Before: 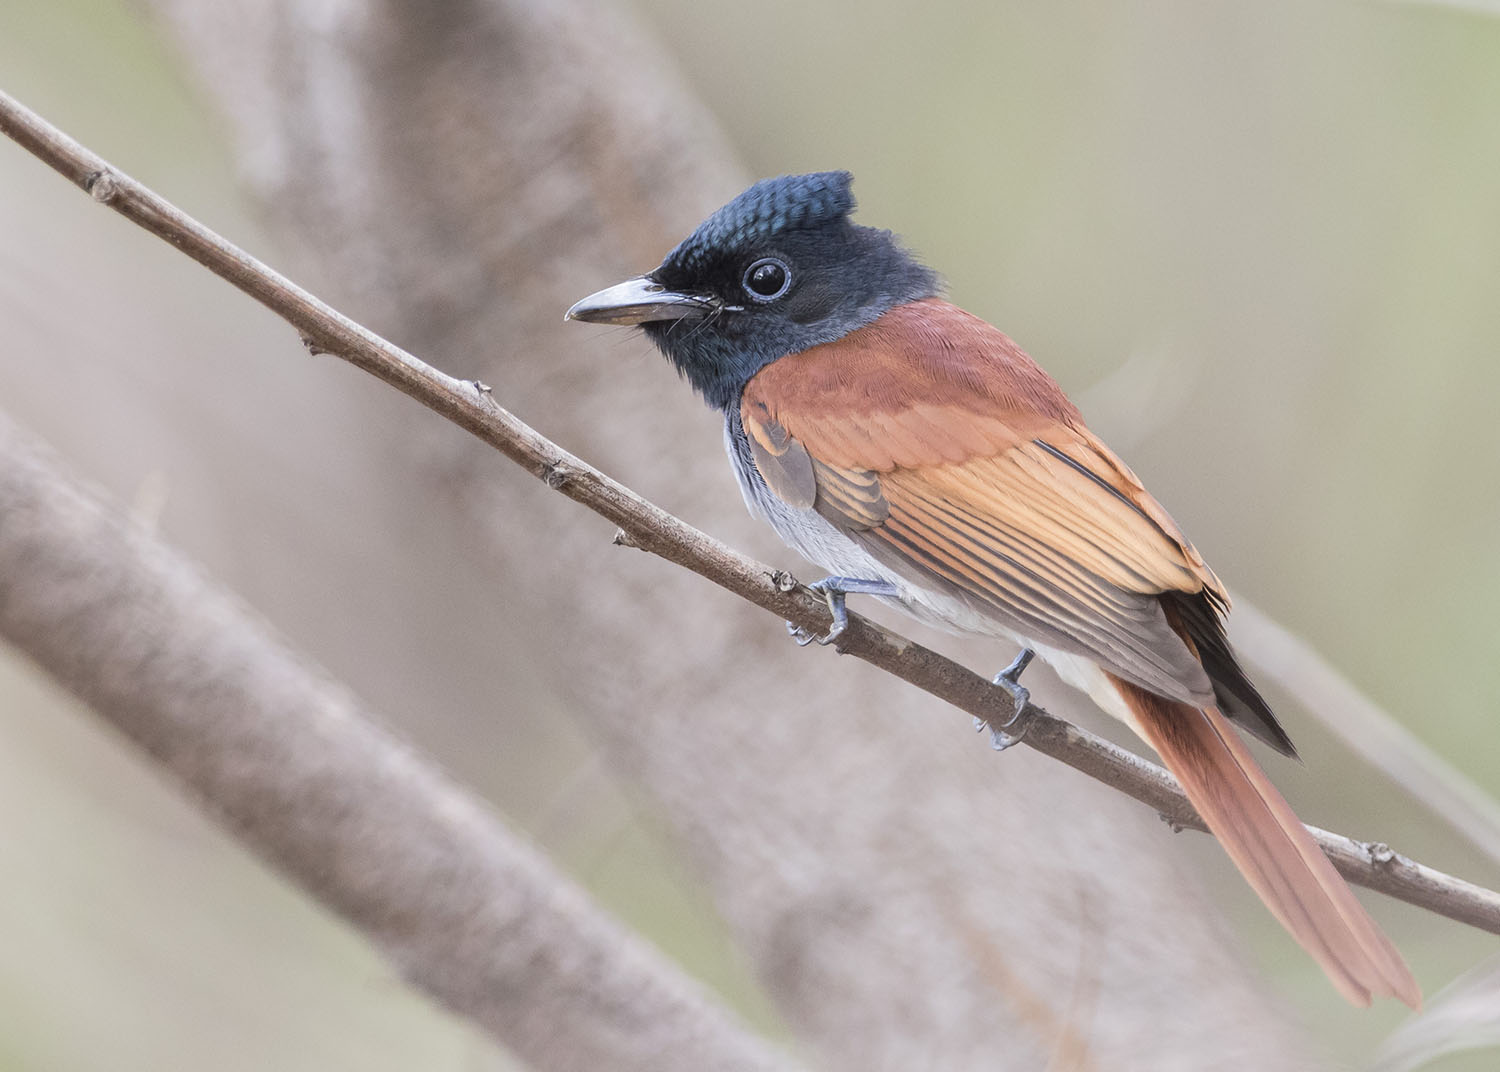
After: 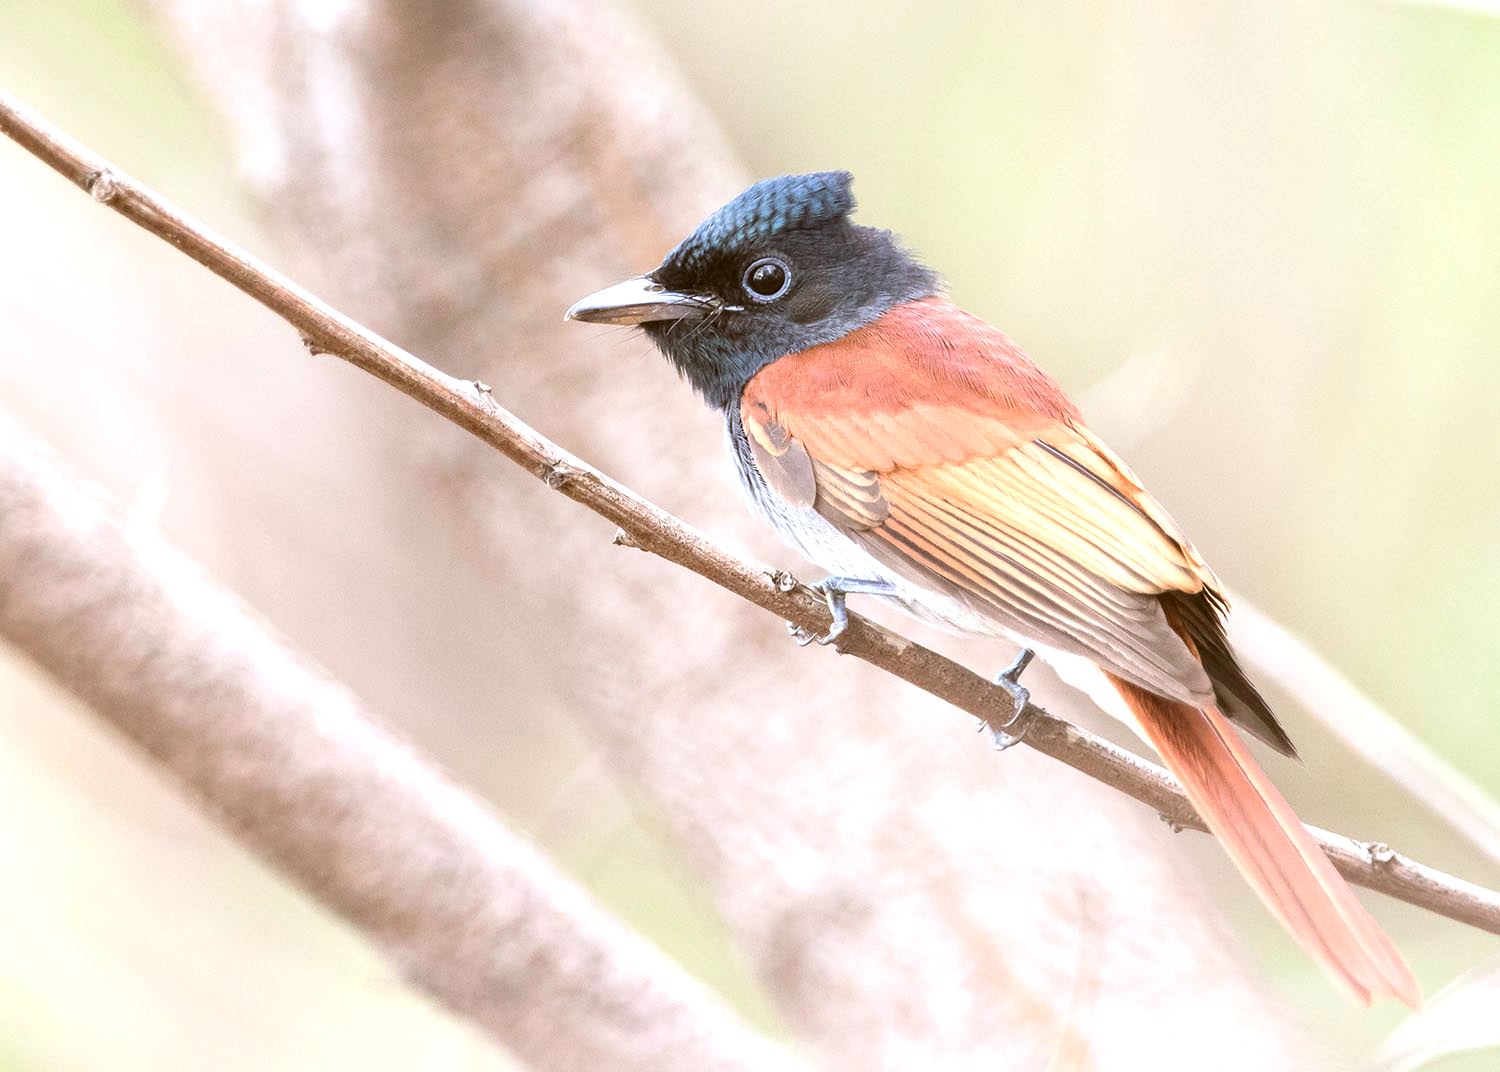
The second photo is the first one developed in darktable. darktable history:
exposure: black level correction 0, exposure 0.9 EV, compensate highlight preservation false
color correction: highlights a* -0.482, highlights b* 0.161, shadows a* 4.66, shadows b* 20.72
